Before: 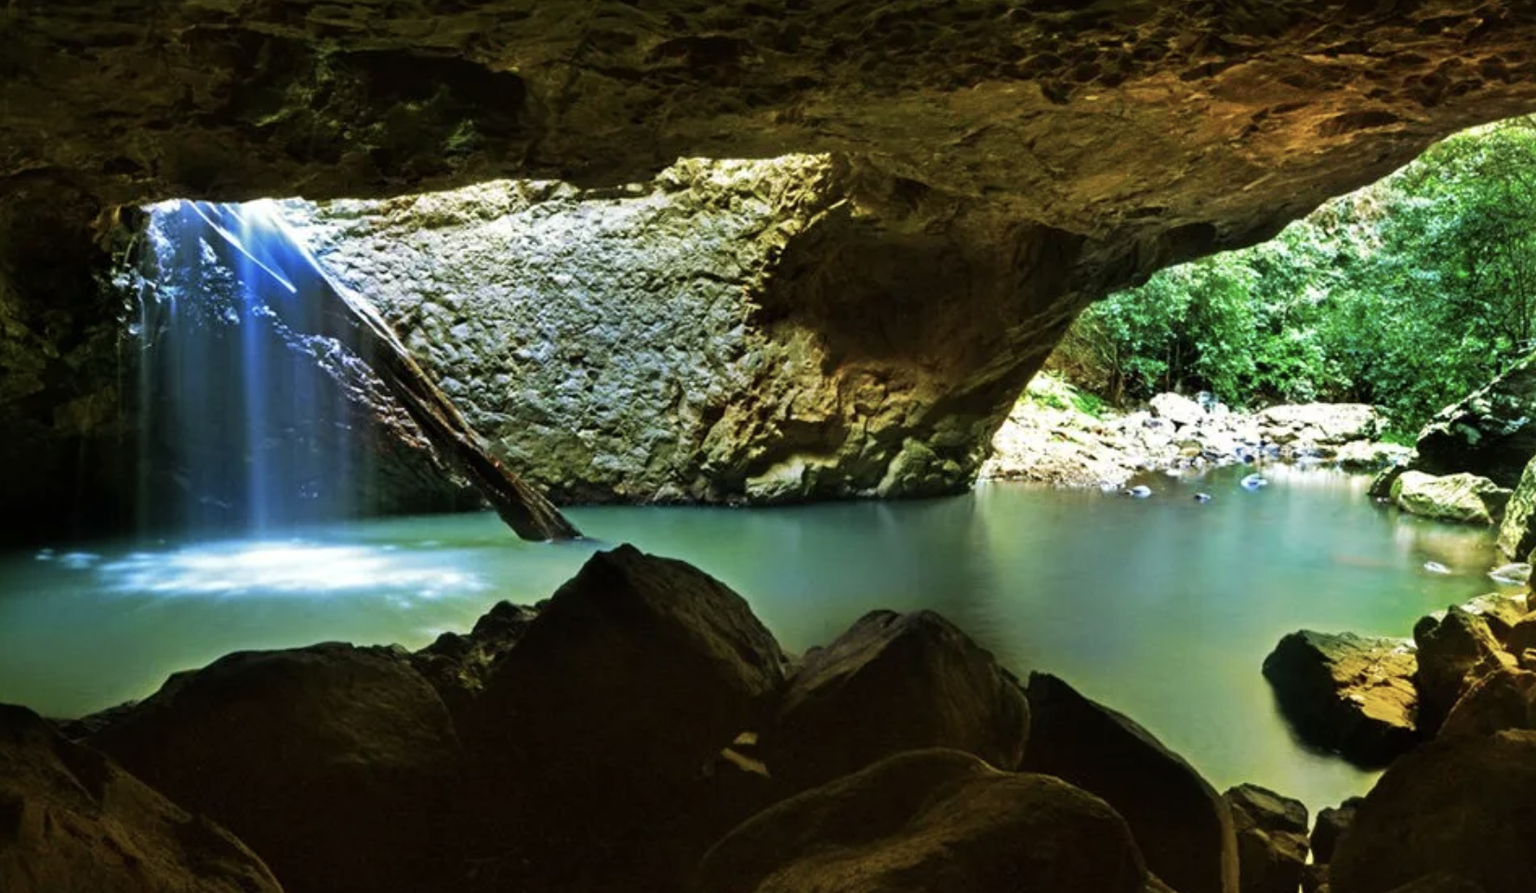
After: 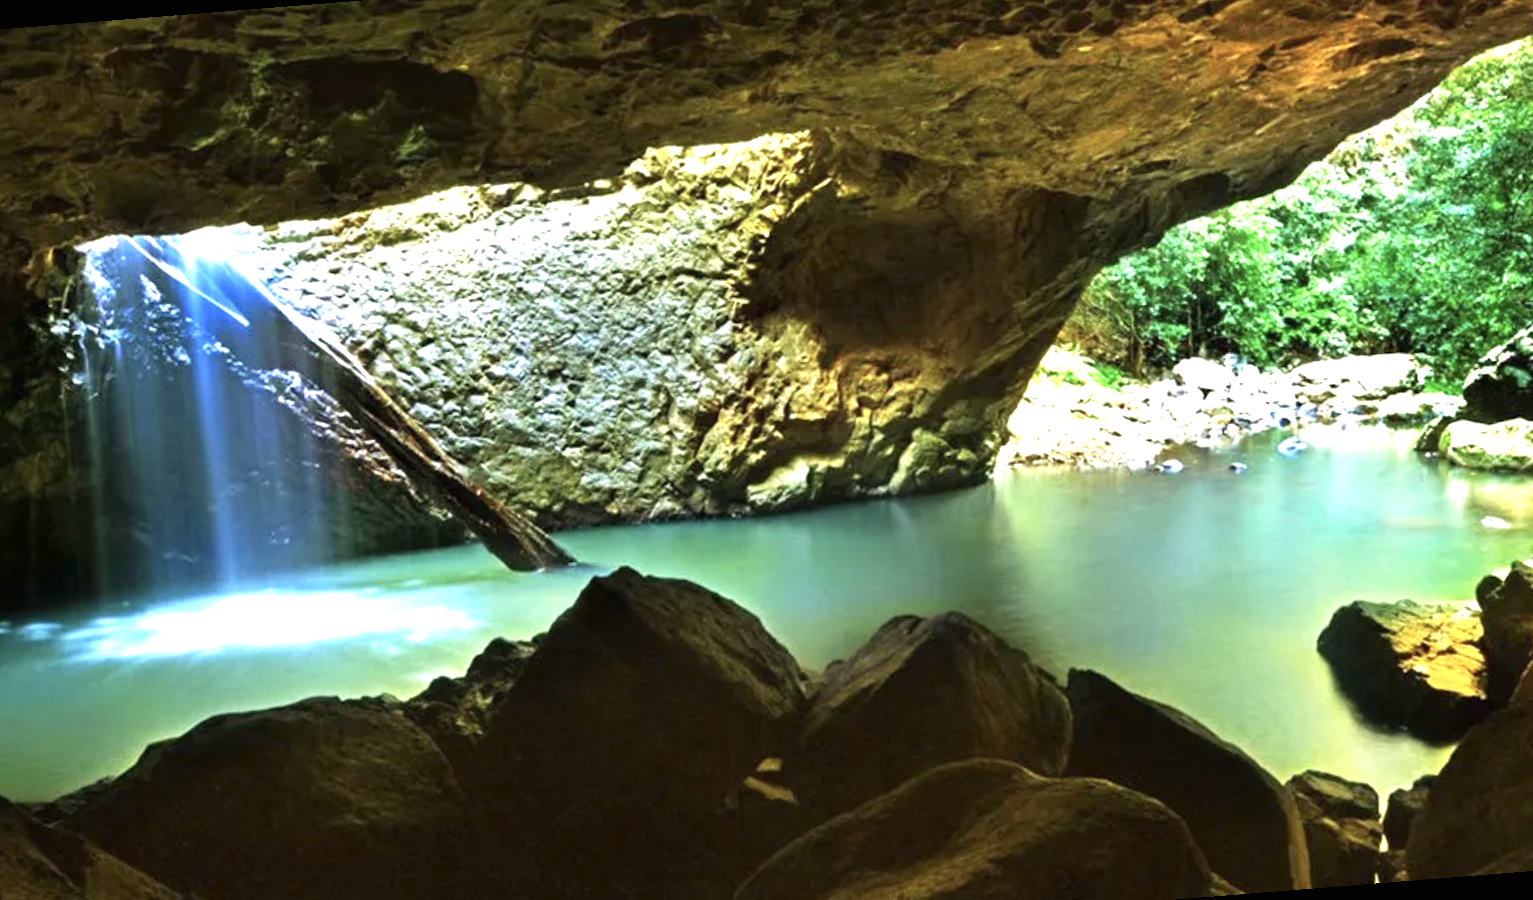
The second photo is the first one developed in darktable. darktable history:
rotate and perspective: rotation -4.57°, crop left 0.054, crop right 0.944, crop top 0.087, crop bottom 0.914
exposure: black level correction 0, exposure 1.1 EV, compensate exposure bias true, compensate highlight preservation false
